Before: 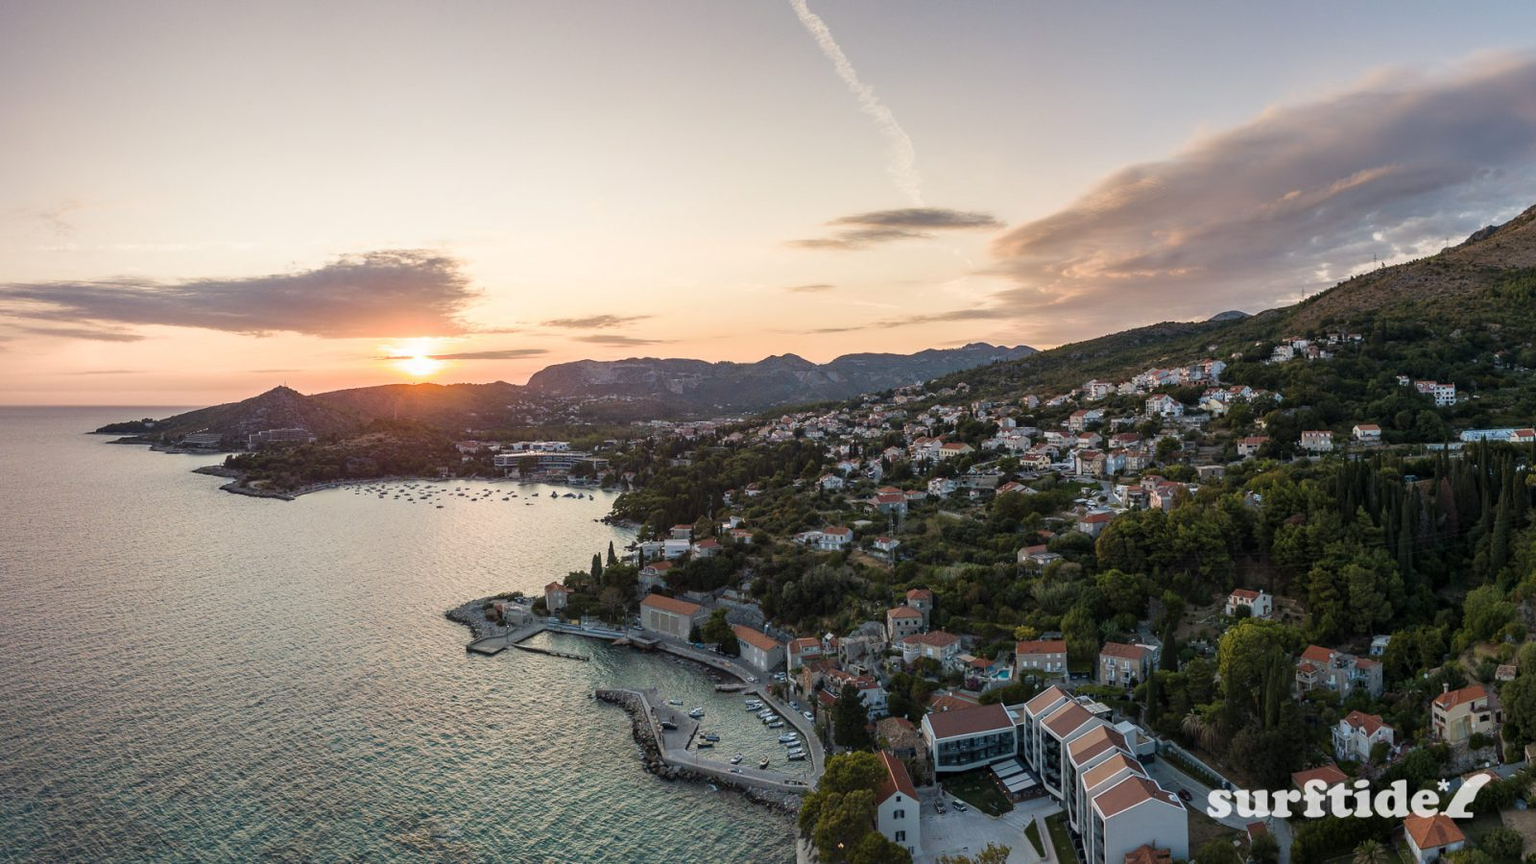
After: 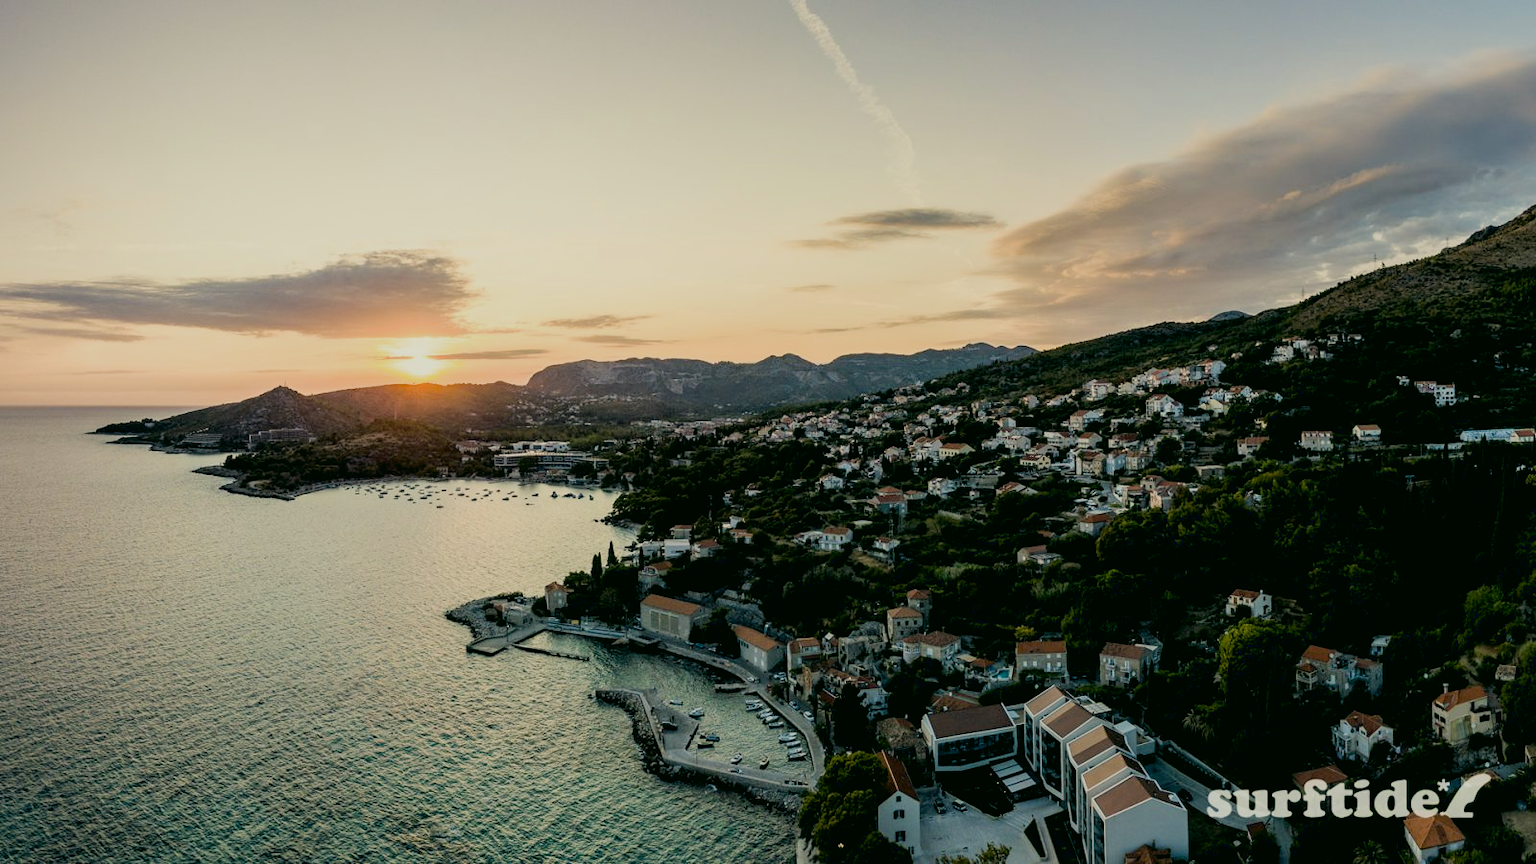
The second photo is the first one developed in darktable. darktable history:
filmic rgb: black relative exposure -7.65 EV, white relative exposure 4.56 EV, hardness 3.61, contrast 1.106
exposure: black level correction 0.018, exposure -0.006 EV, compensate exposure bias true, compensate highlight preservation false
color correction: highlights a* -0.477, highlights b* 9.38, shadows a* -9.47, shadows b* 0.44
